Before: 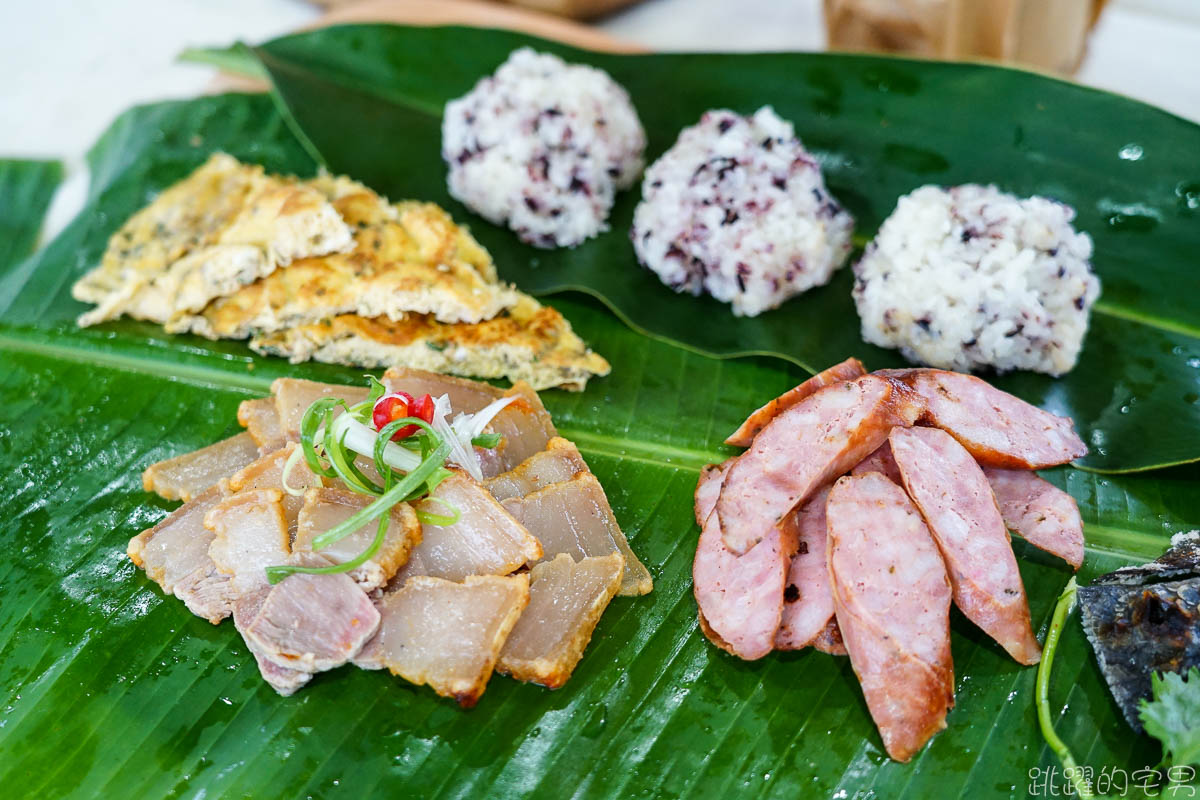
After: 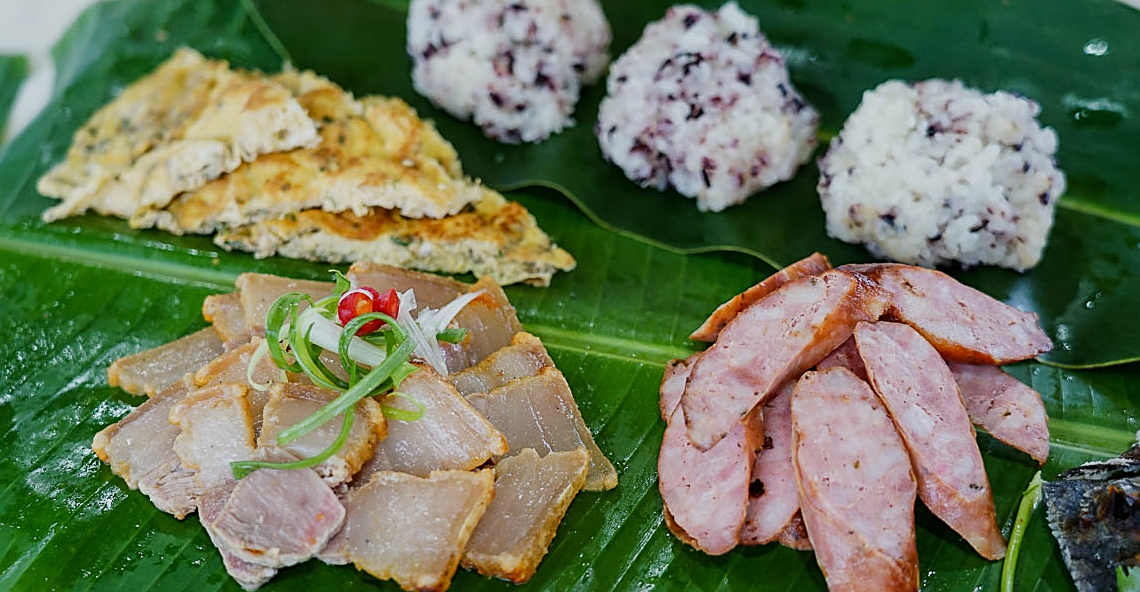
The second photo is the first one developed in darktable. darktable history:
crop and rotate: left 2.991%, top 13.302%, right 1.981%, bottom 12.636%
sharpen: on, module defaults
exposure: black level correction 0, exposure 0.5 EV, compensate exposure bias true, compensate highlight preservation false
